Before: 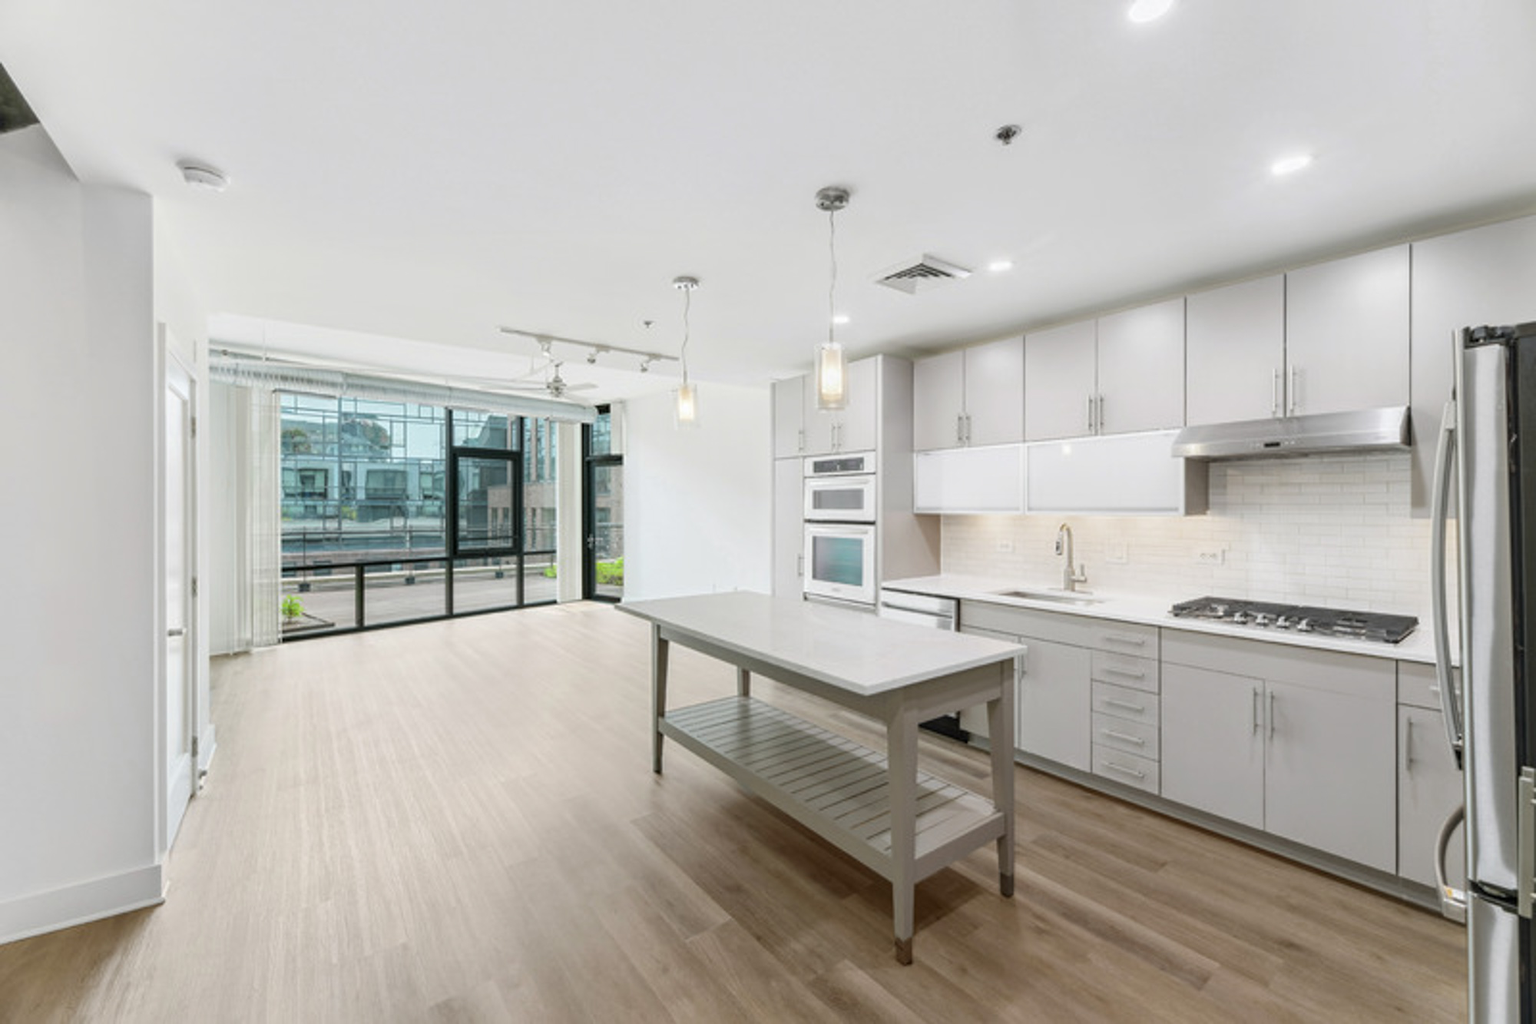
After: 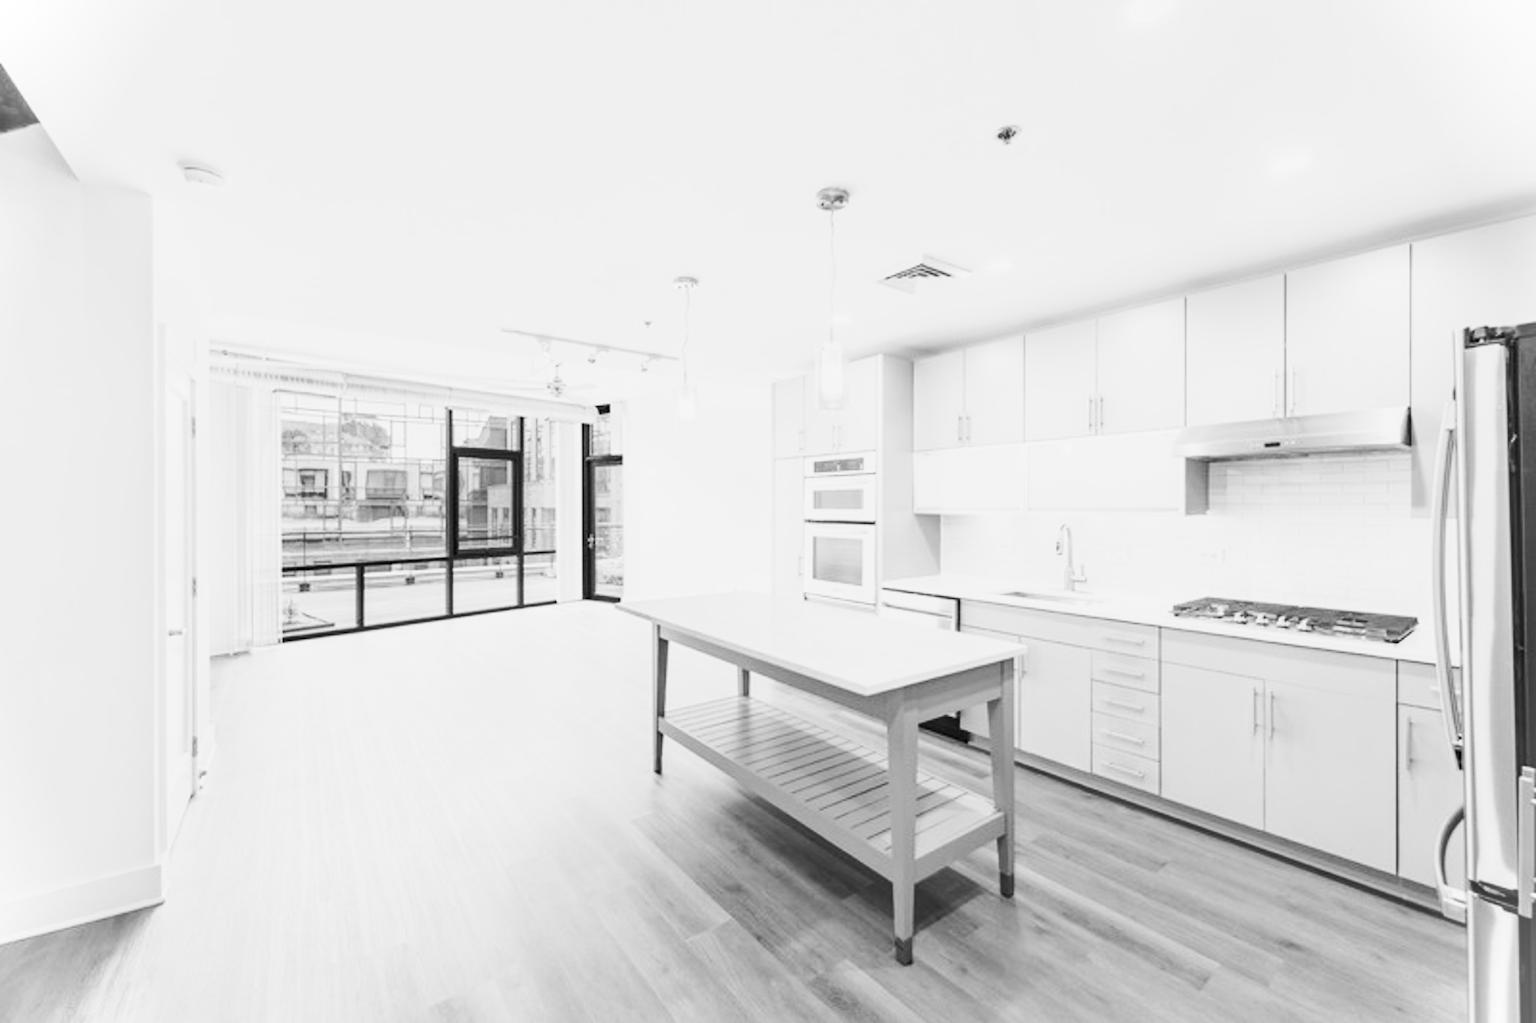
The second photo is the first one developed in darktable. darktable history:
contrast brightness saturation: contrast 0.43, brightness 0.56, saturation -0.19
monochrome: a -3.63, b -0.465
tone curve: curves: ch0 [(0, 0) (0.052, 0.018) (0.236, 0.207) (0.41, 0.417) (0.485, 0.518) (0.54, 0.584) (0.625, 0.666) (0.845, 0.828) (0.994, 0.964)]; ch1 [(0, 0) (0.136, 0.146) (0.317, 0.34) (0.382, 0.408) (0.434, 0.441) (0.472, 0.479) (0.498, 0.501) (0.557, 0.558) (0.616, 0.59) (0.739, 0.7) (1, 1)]; ch2 [(0, 0) (0.352, 0.403) (0.447, 0.466) (0.482, 0.482) (0.528, 0.526) (0.586, 0.577) (0.618, 0.621) (0.785, 0.747) (1, 1)], color space Lab, independent channels, preserve colors none
vignetting: fall-off start 100%, brightness 0.3, saturation 0
